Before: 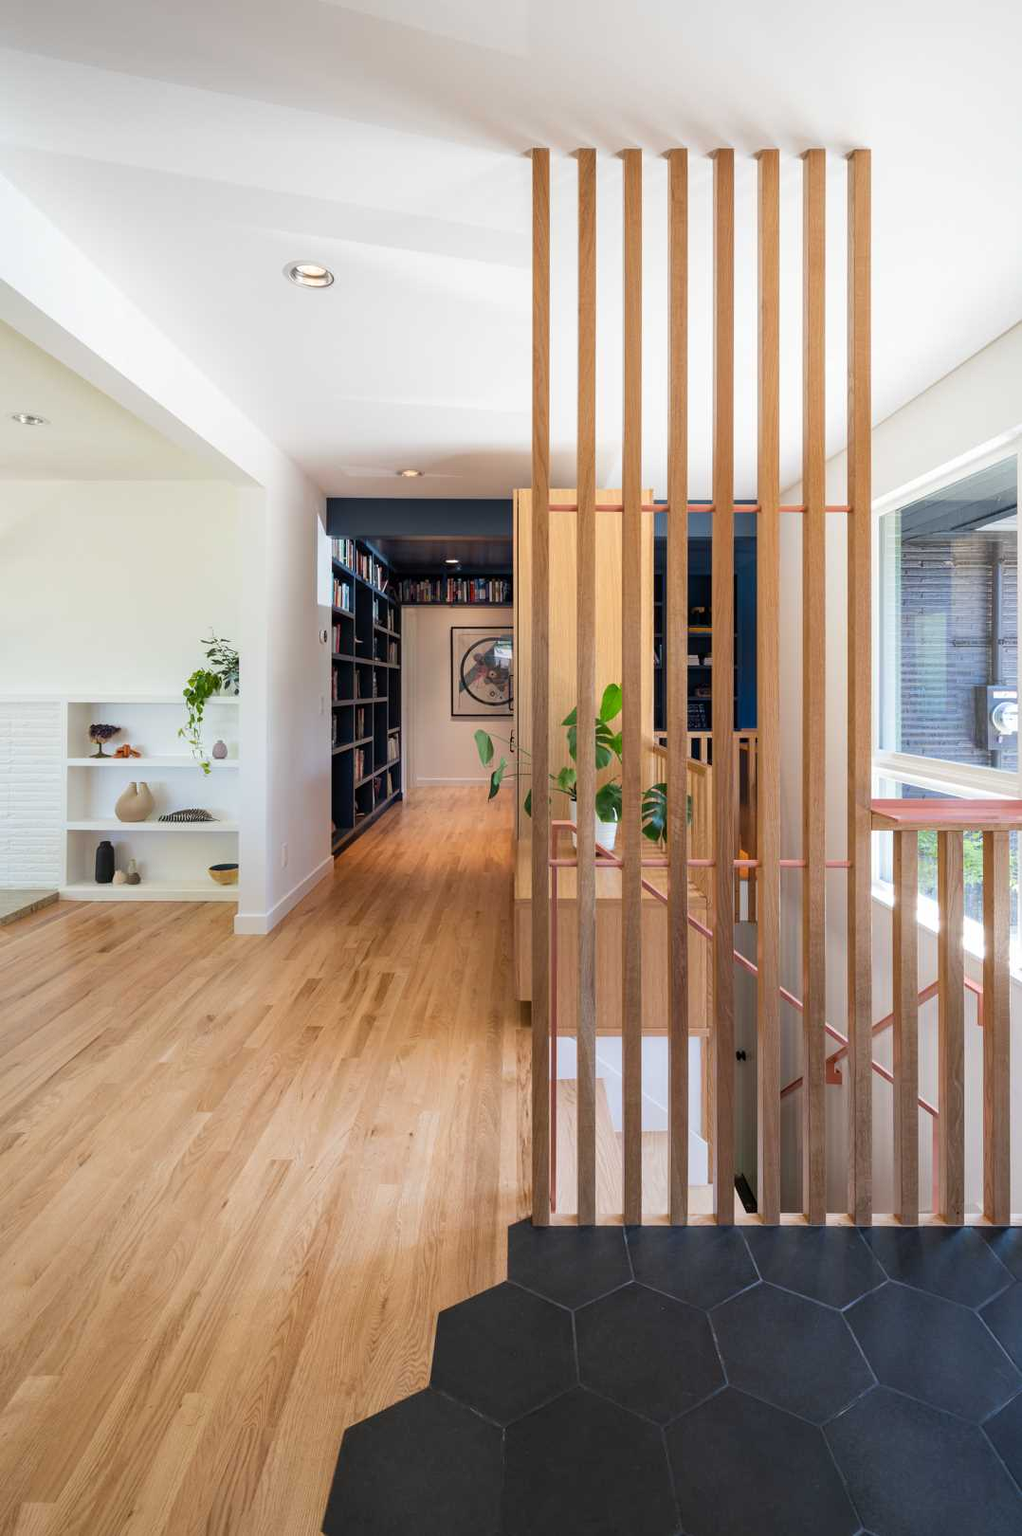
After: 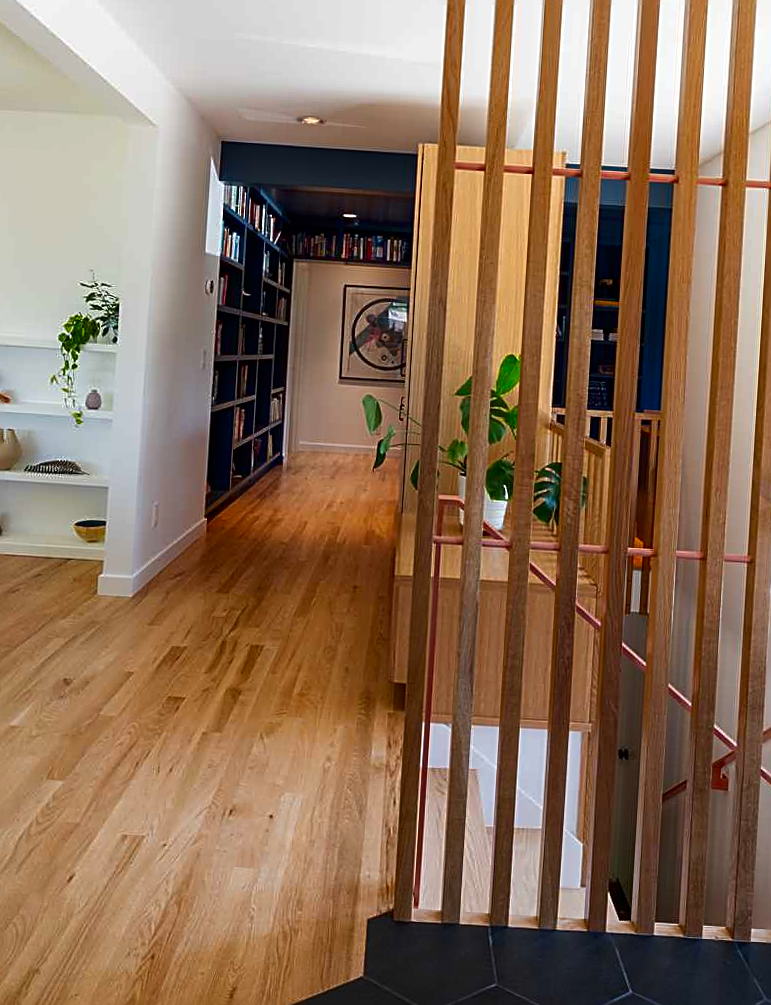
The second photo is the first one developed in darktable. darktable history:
contrast brightness saturation: brightness -0.25, saturation 0.2
sharpen: amount 0.75
crop and rotate: angle -3.37°, left 9.79%, top 20.73%, right 12.42%, bottom 11.82%
